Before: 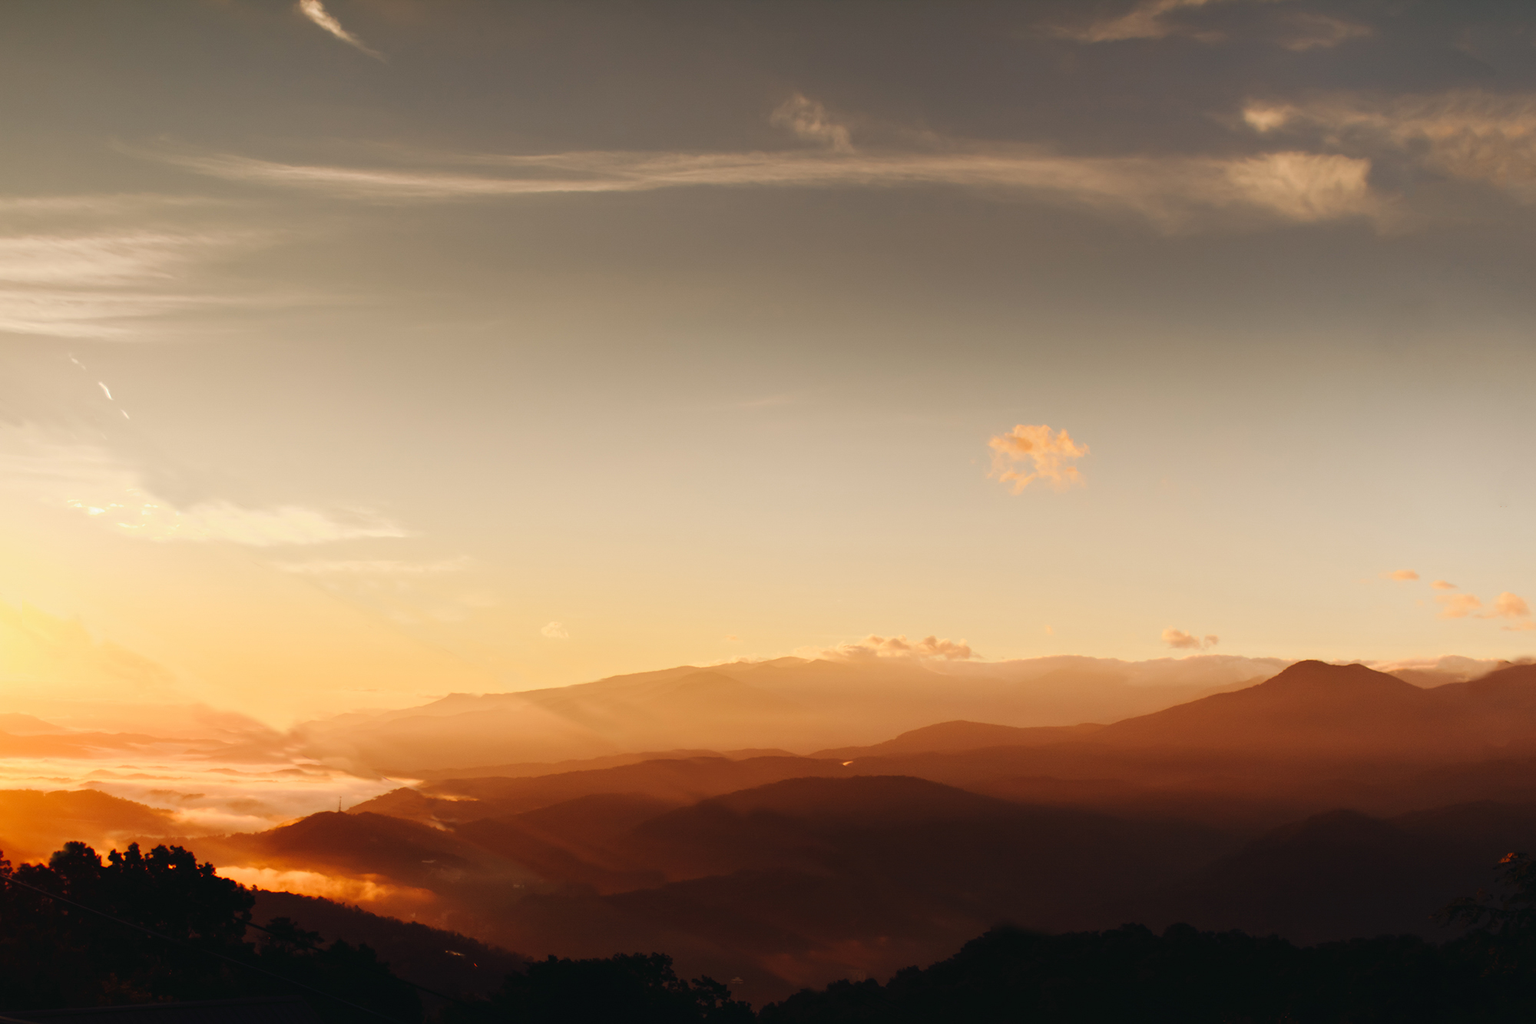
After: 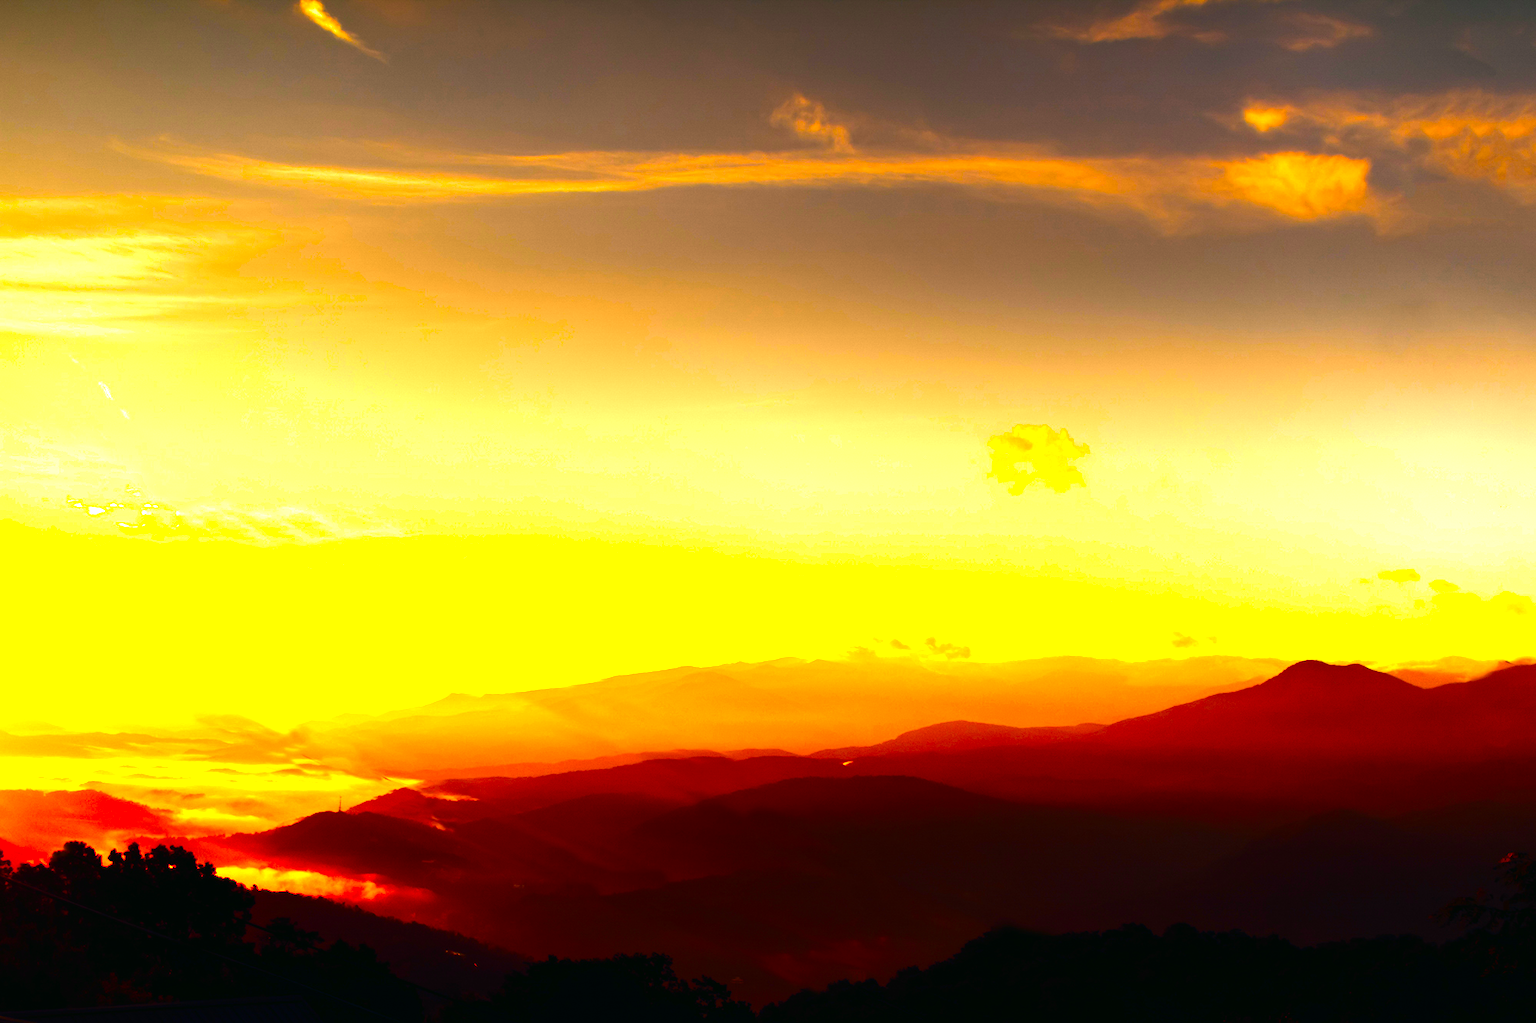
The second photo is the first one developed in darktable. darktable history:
contrast brightness saturation: contrast 0.07, brightness -0.13, saturation 0.06
color balance rgb: linear chroma grading › highlights 100%, linear chroma grading › global chroma 23.41%, perceptual saturation grading › global saturation 35.38%, hue shift -10.68°, perceptual brilliance grading › highlights 47.25%, perceptual brilliance grading › mid-tones 22.2%, perceptual brilliance grading › shadows -5.93%
